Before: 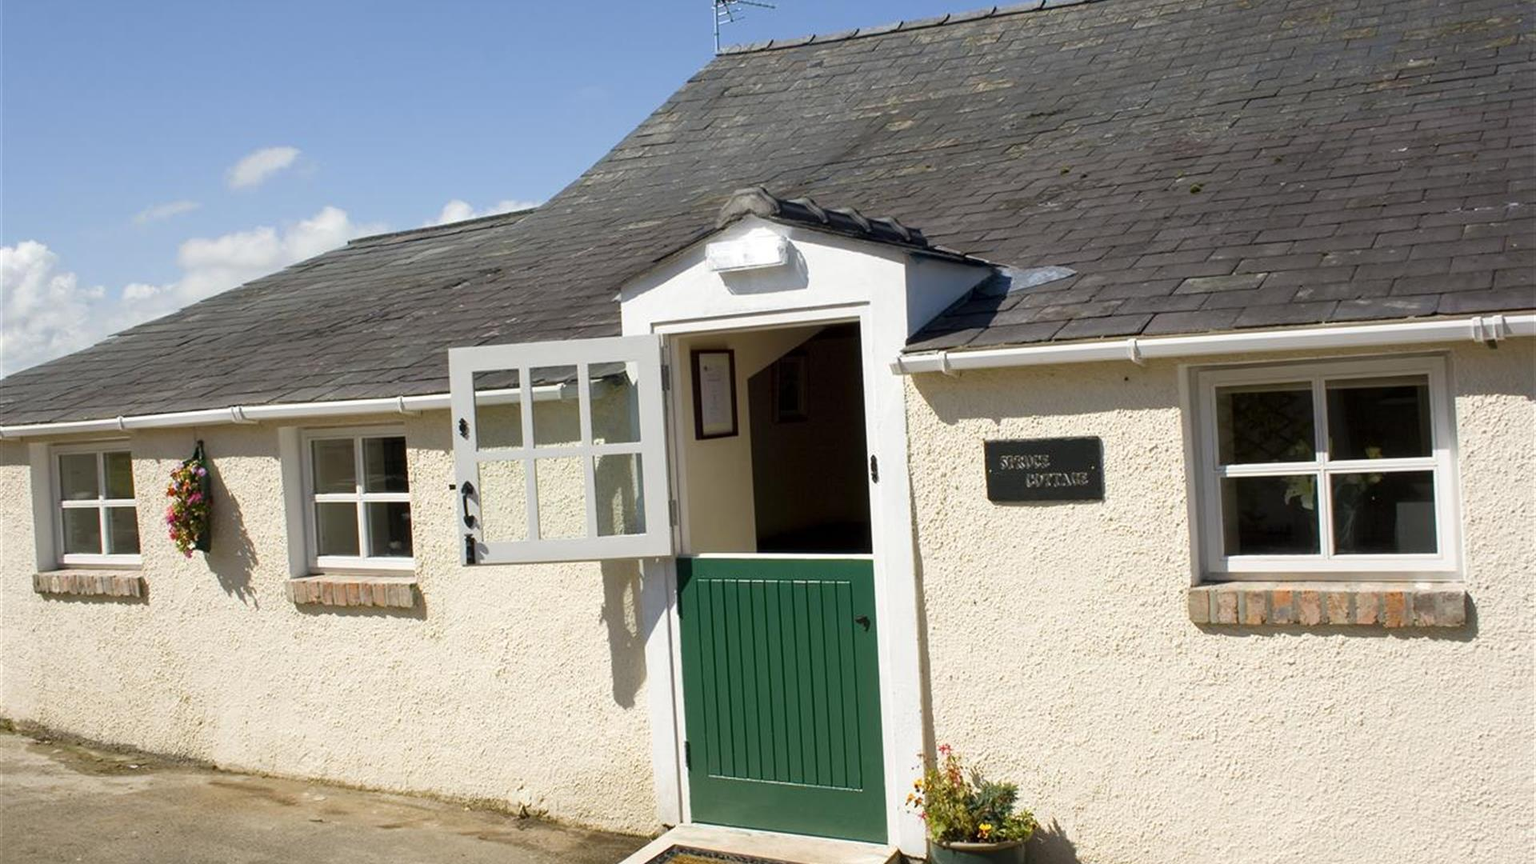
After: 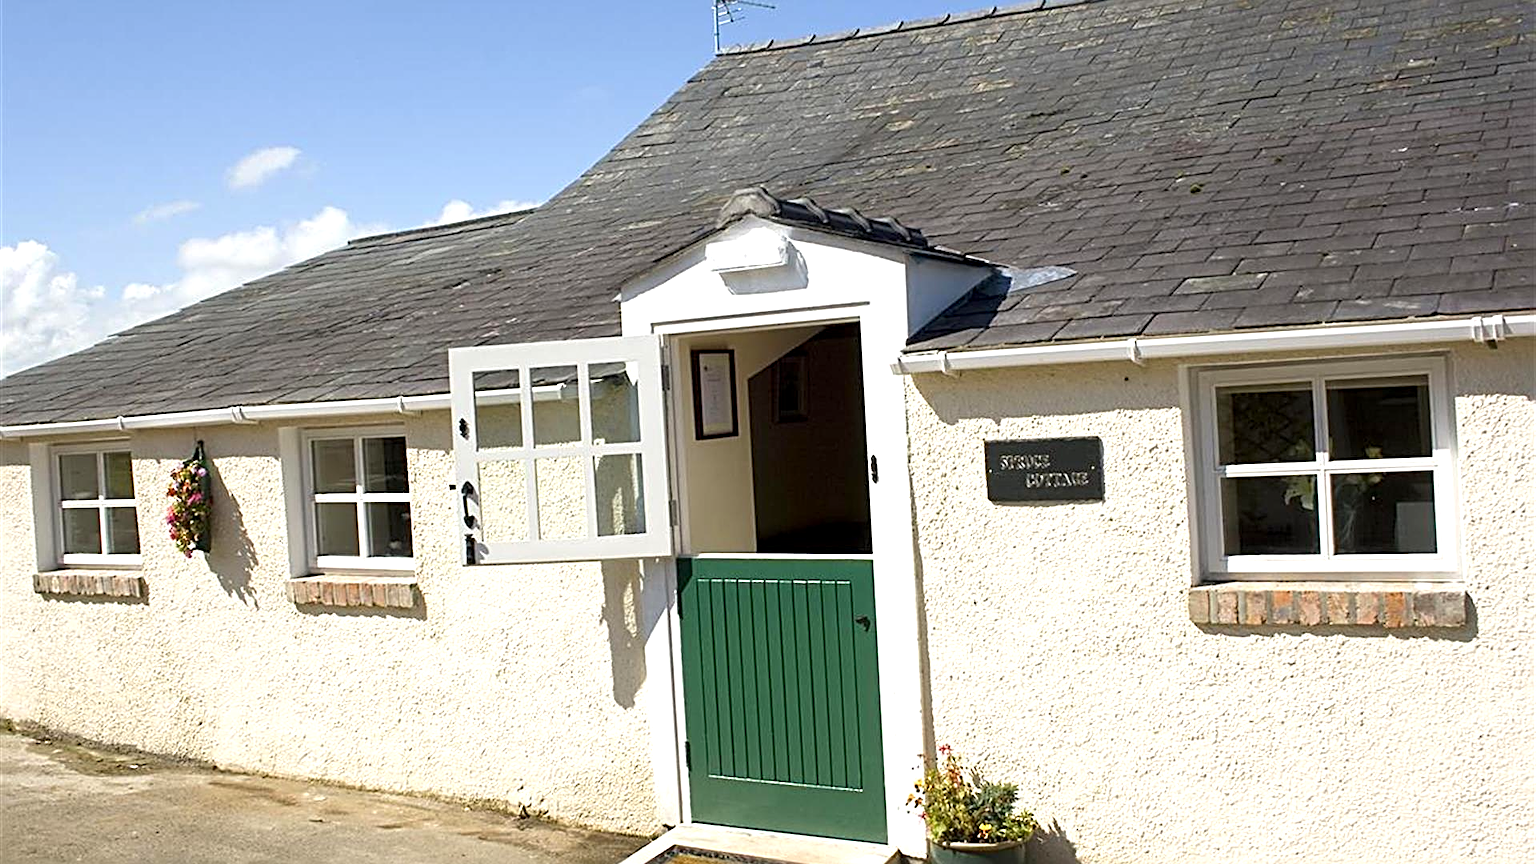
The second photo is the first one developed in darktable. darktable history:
exposure: black level correction 0.001, exposure 0.5 EV, compensate exposure bias true, compensate highlight preservation false
sharpen: radius 3.047, amount 0.766
